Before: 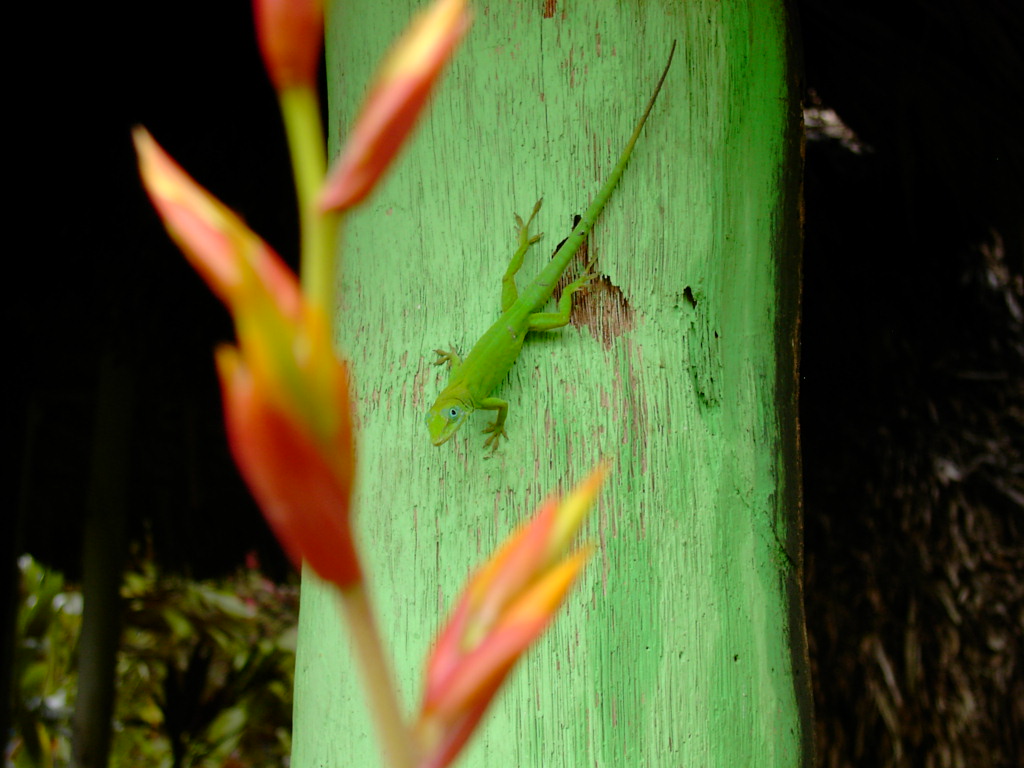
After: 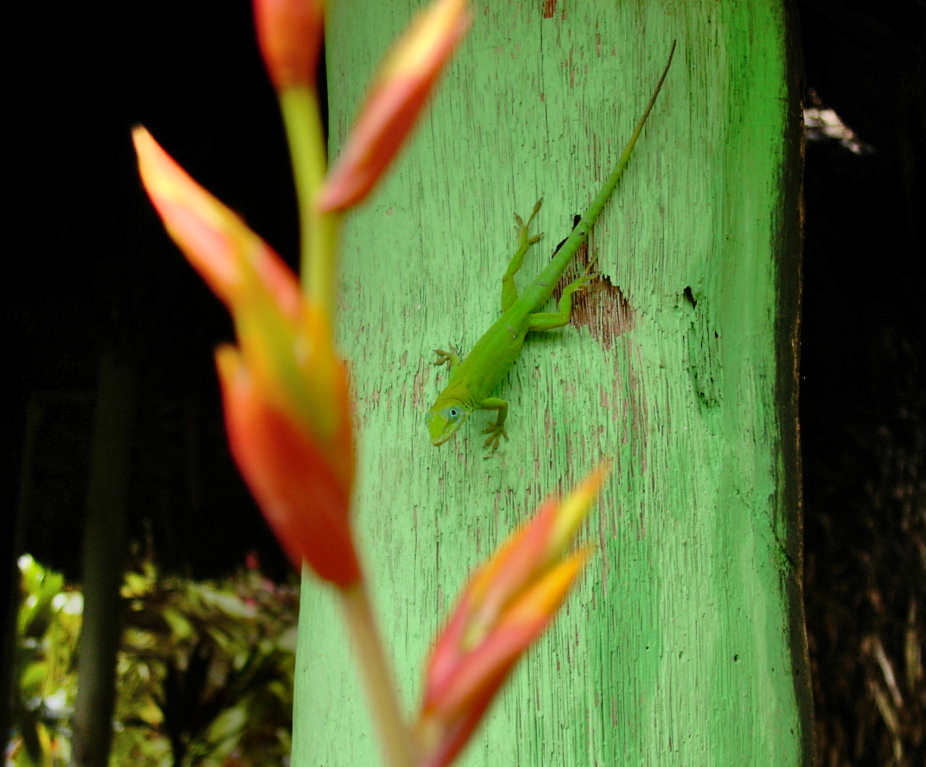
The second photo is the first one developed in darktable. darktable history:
crop: right 9.502%, bottom 0.044%
shadows and highlights: shadows 58.22, highlights -60.26, soften with gaussian
